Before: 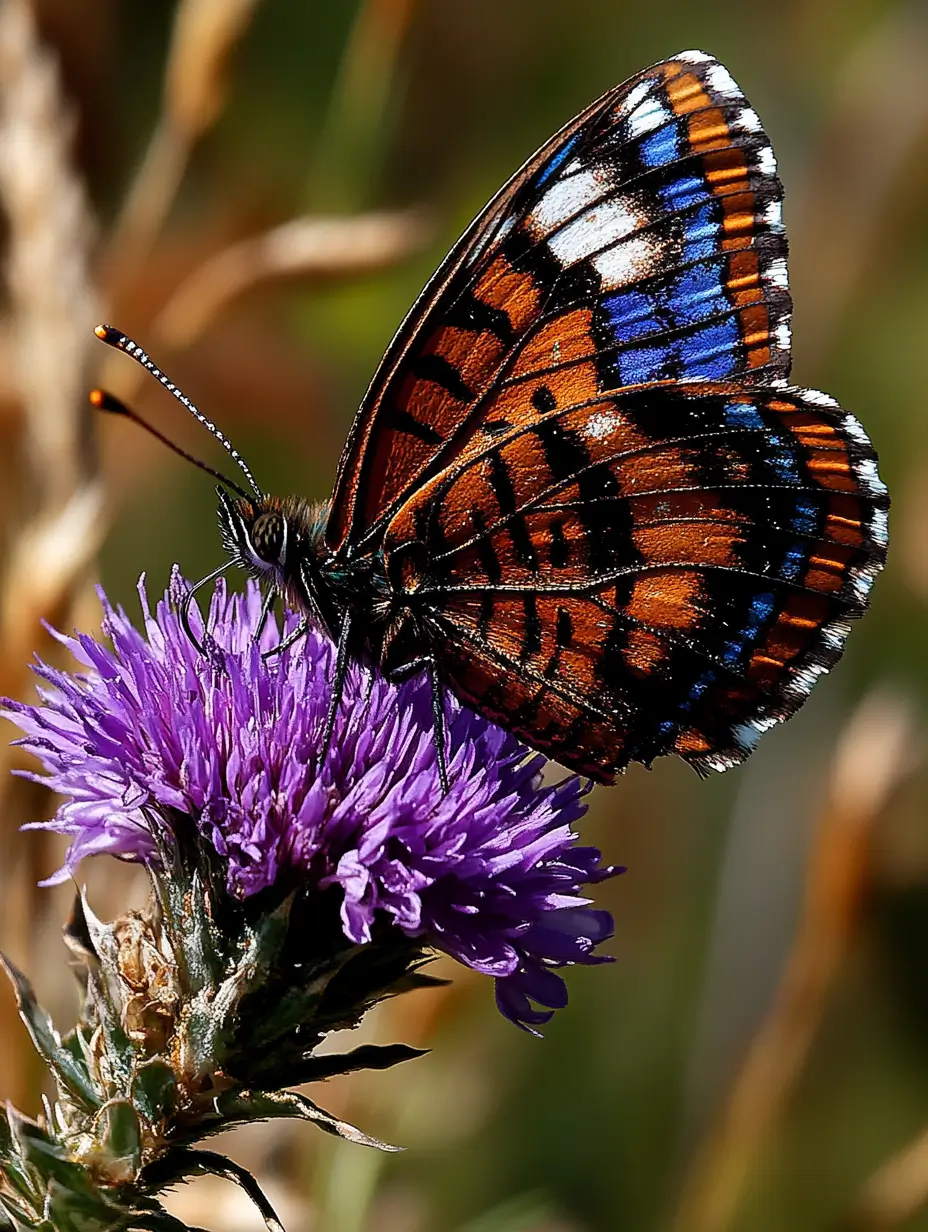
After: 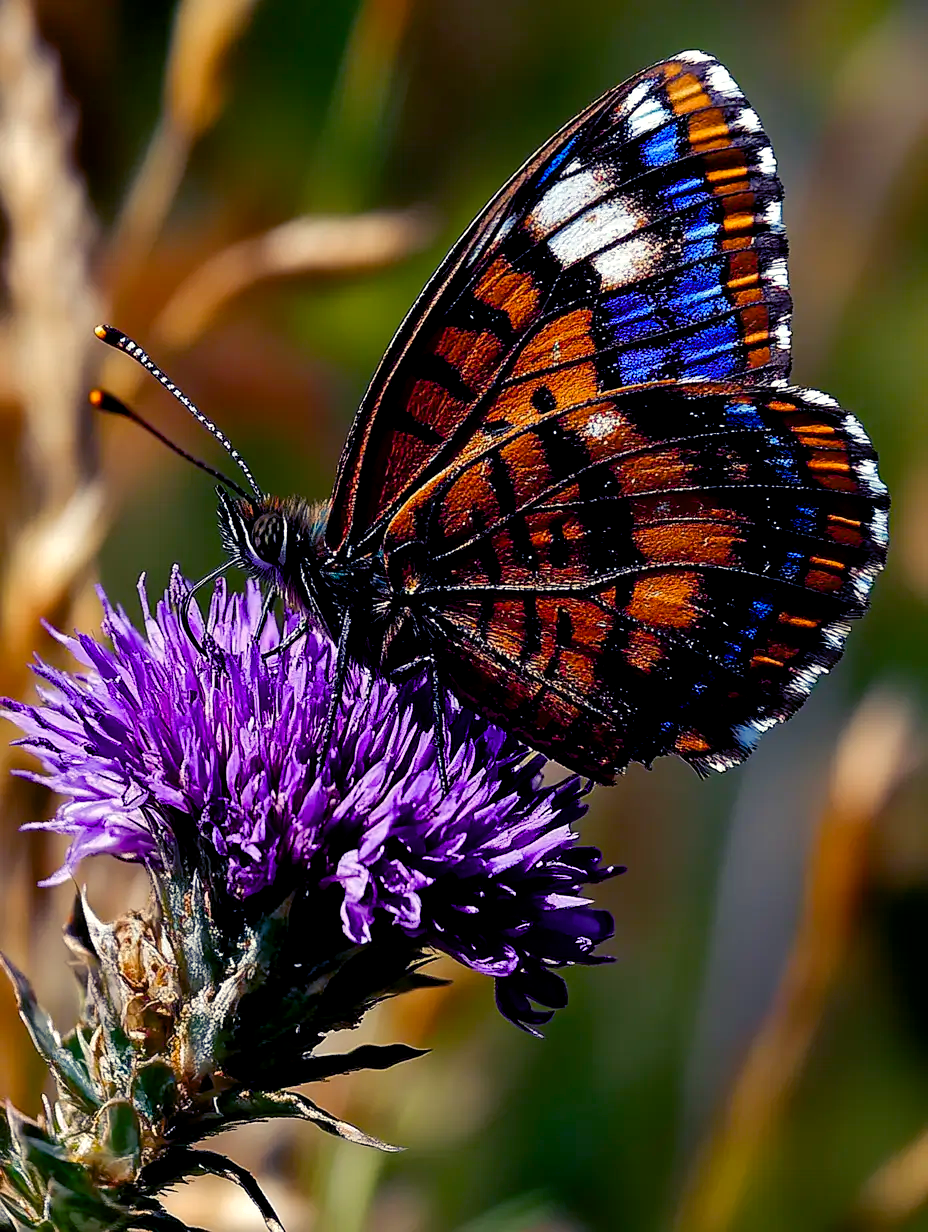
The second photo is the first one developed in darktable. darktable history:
shadows and highlights: shadows 10, white point adjustment 1, highlights -40
color balance rgb: shadows lift › luminance -28.76%, shadows lift › chroma 15%, shadows lift › hue 270°, power › chroma 1%, power › hue 255°, highlights gain › luminance 7.14%, highlights gain › chroma 2%, highlights gain › hue 90°, global offset › luminance -0.29%, global offset › hue 260°, perceptual saturation grading › global saturation 20%, perceptual saturation grading › highlights -13.92%, perceptual saturation grading › shadows 50%
